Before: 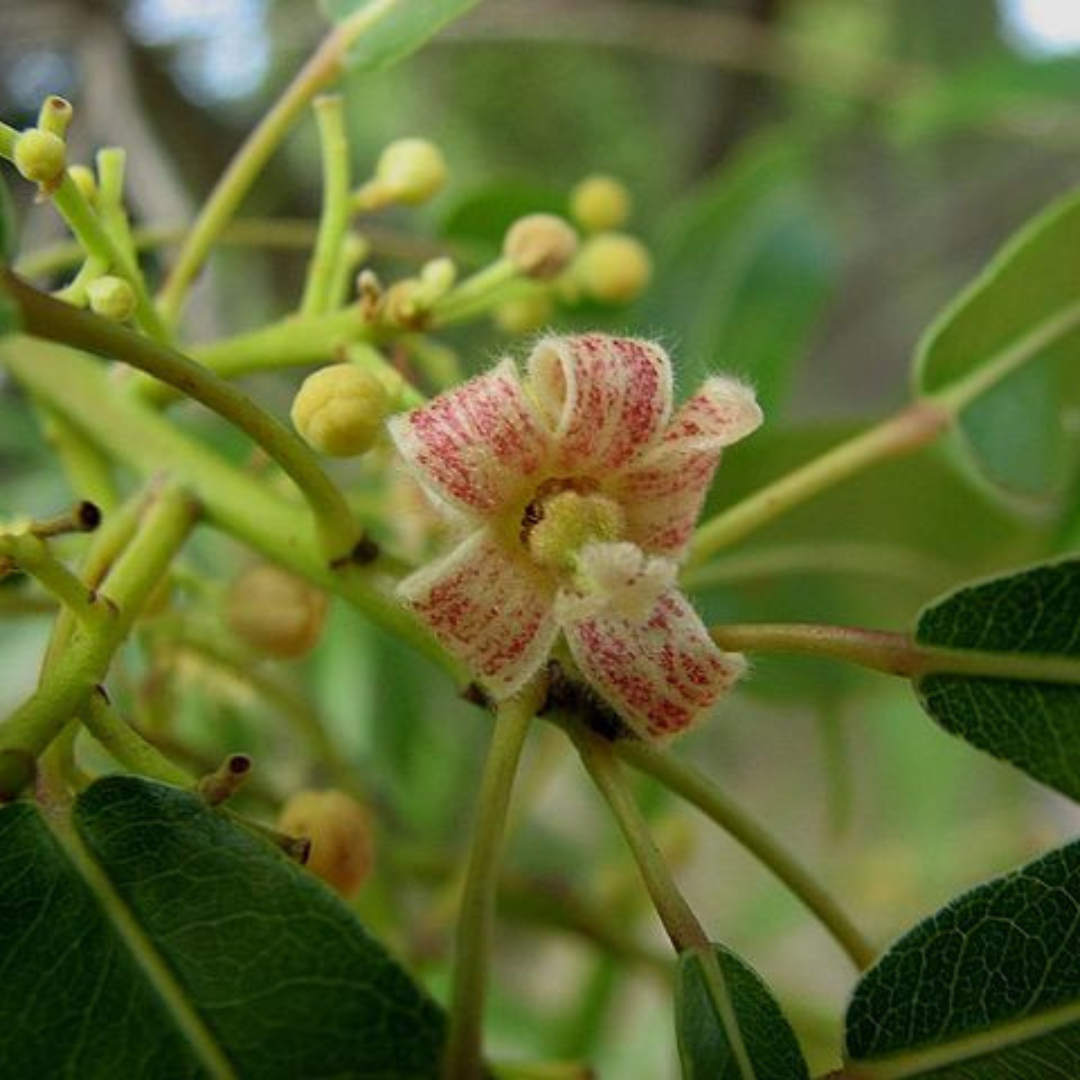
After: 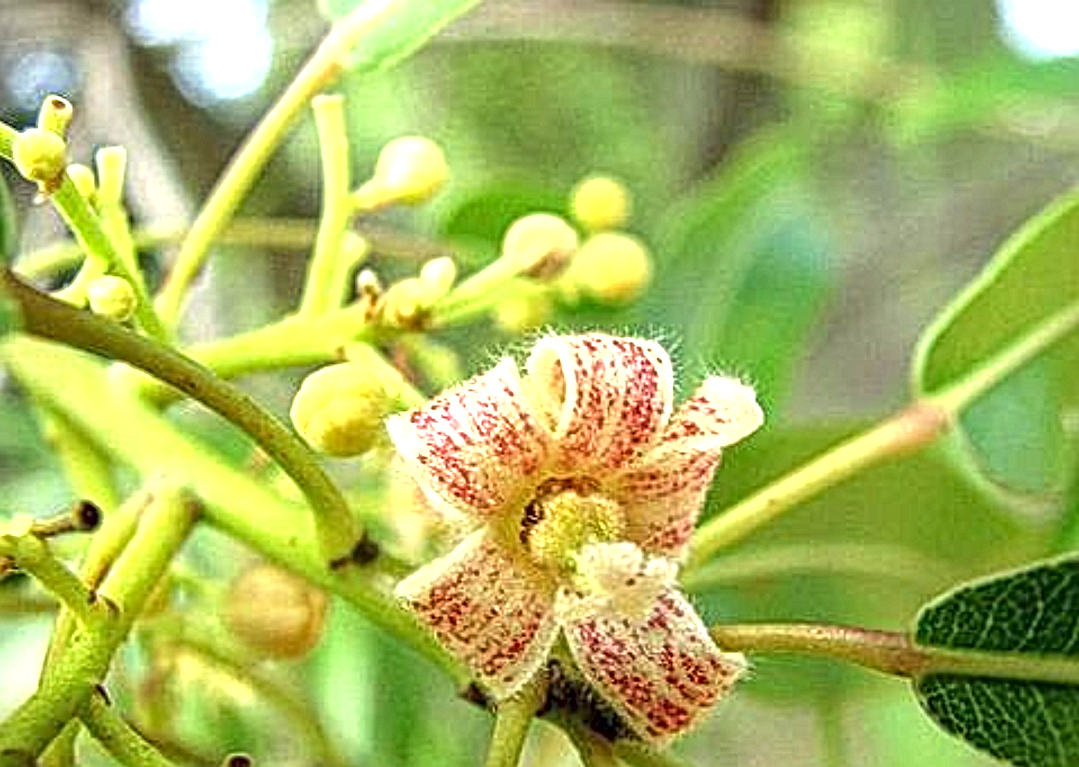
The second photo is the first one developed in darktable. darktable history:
crop: right 0.001%, bottom 28.968%
exposure: black level correction 0, exposure 1.461 EV, compensate highlight preservation false
local contrast: mode bilateral grid, contrast 20, coarseness 3, detail 300%, midtone range 0.2
tone curve: curves: ch0 [(0, 0) (0.003, 0.003) (0.011, 0.011) (0.025, 0.025) (0.044, 0.044) (0.069, 0.069) (0.1, 0.099) (0.136, 0.135) (0.177, 0.176) (0.224, 0.223) (0.277, 0.275) (0.335, 0.333) (0.399, 0.396) (0.468, 0.465) (0.543, 0.541) (0.623, 0.622) (0.709, 0.708) (0.801, 0.8) (0.898, 0.897) (1, 1)], color space Lab, linked channels, preserve colors none
